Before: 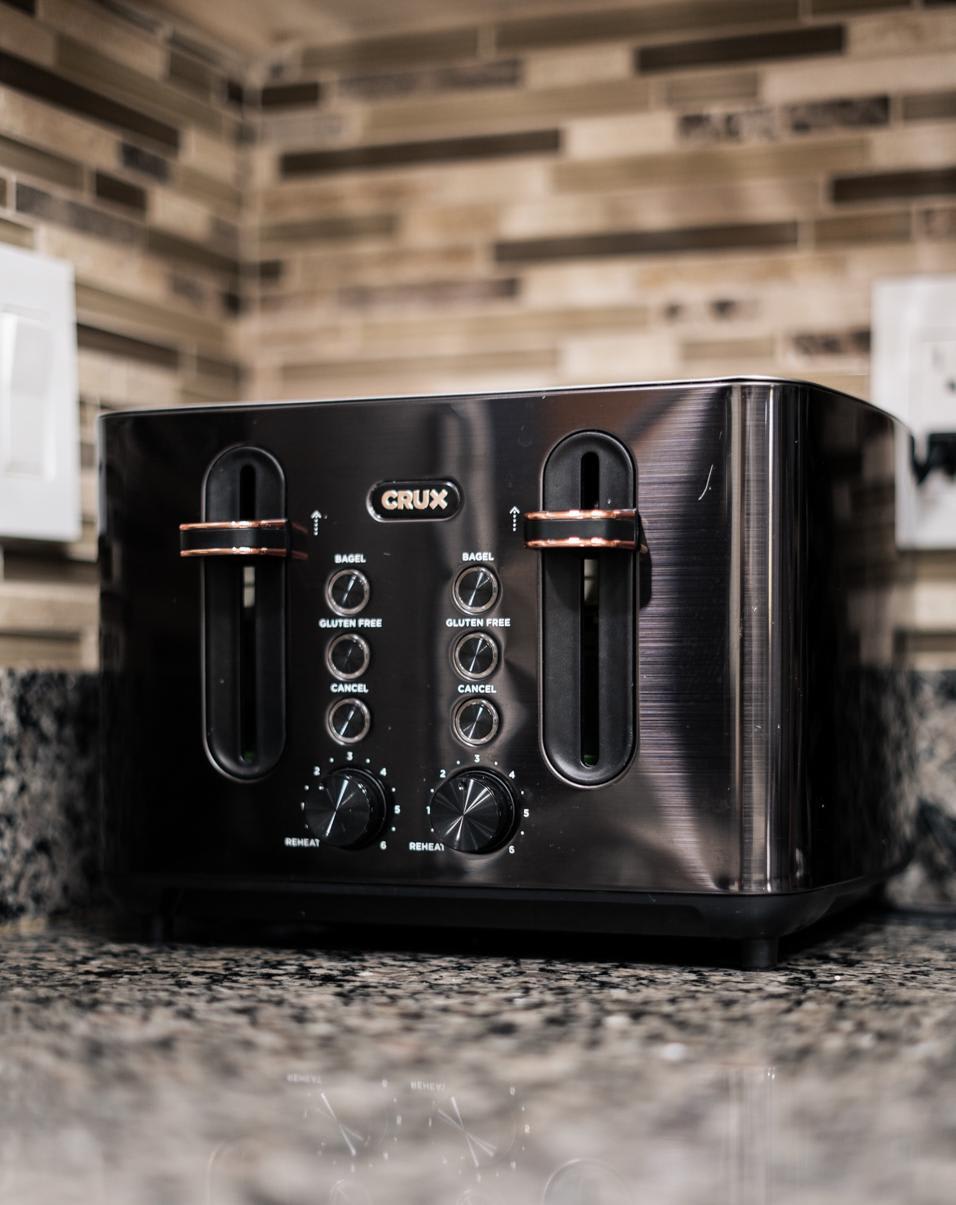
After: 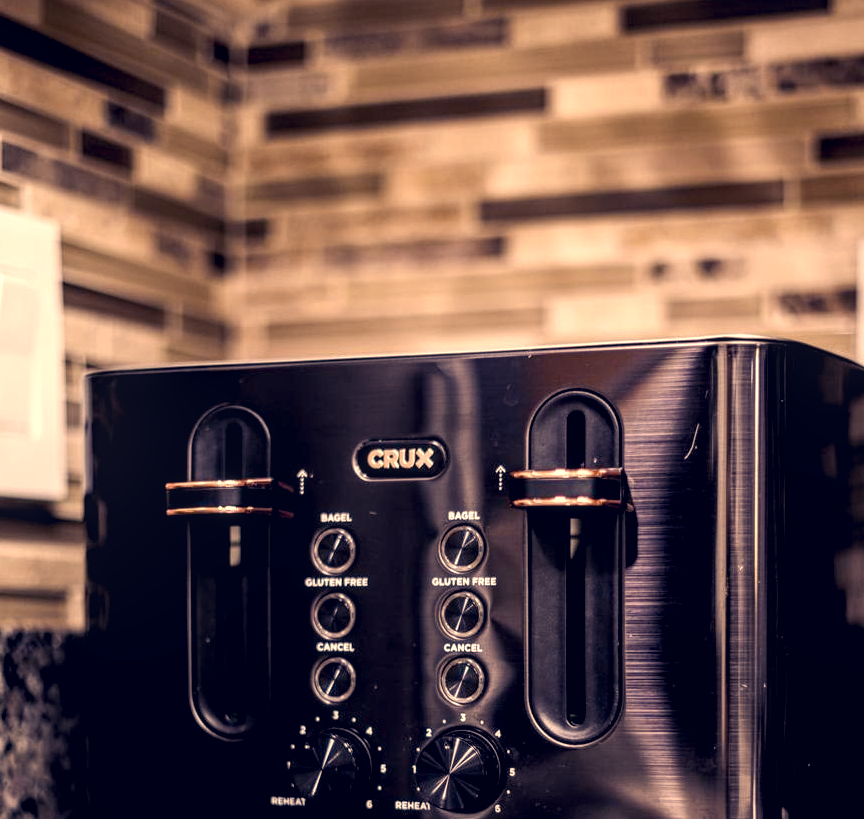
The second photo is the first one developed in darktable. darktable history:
color balance rgb: shadows lift › luminance -21.66%, shadows lift › chroma 6.57%, shadows lift › hue 270°, power › chroma 0.68%, power › hue 60°, highlights gain › luminance 6.08%, highlights gain › chroma 1.33%, highlights gain › hue 90°, global offset › luminance -0.87%, perceptual saturation grading › global saturation 26.86%, perceptual saturation grading › highlights -28.39%, perceptual saturation grading › mid-tones 15.22%, perceptual saturation grading › shadows 33.98%, perceptual brilliance grading › highlights 10%, perceptual brilliance grading › mid-tones 5%
color correction: highlights a* 19.59, highlights b* 27.49, shadows a* 3.46, shadows b* -17.28, saturation 0.73
local contrast: on, module defaults
crop: left 1.509%, top 3.452%, right 7.696%, bottom 28.452%
